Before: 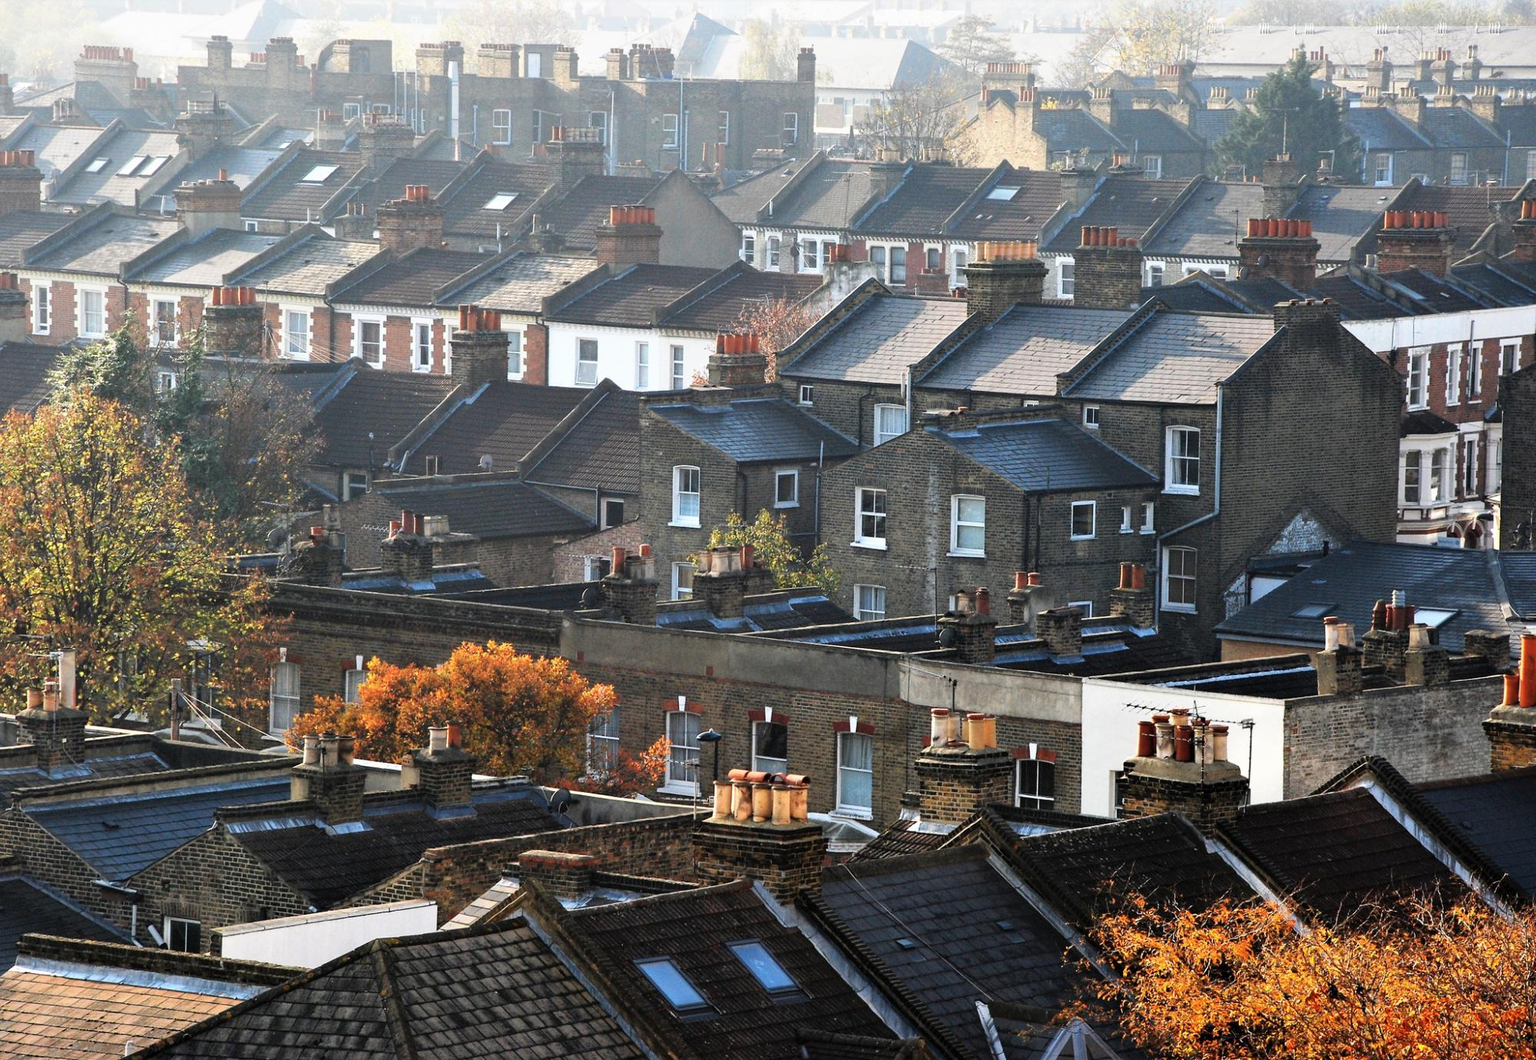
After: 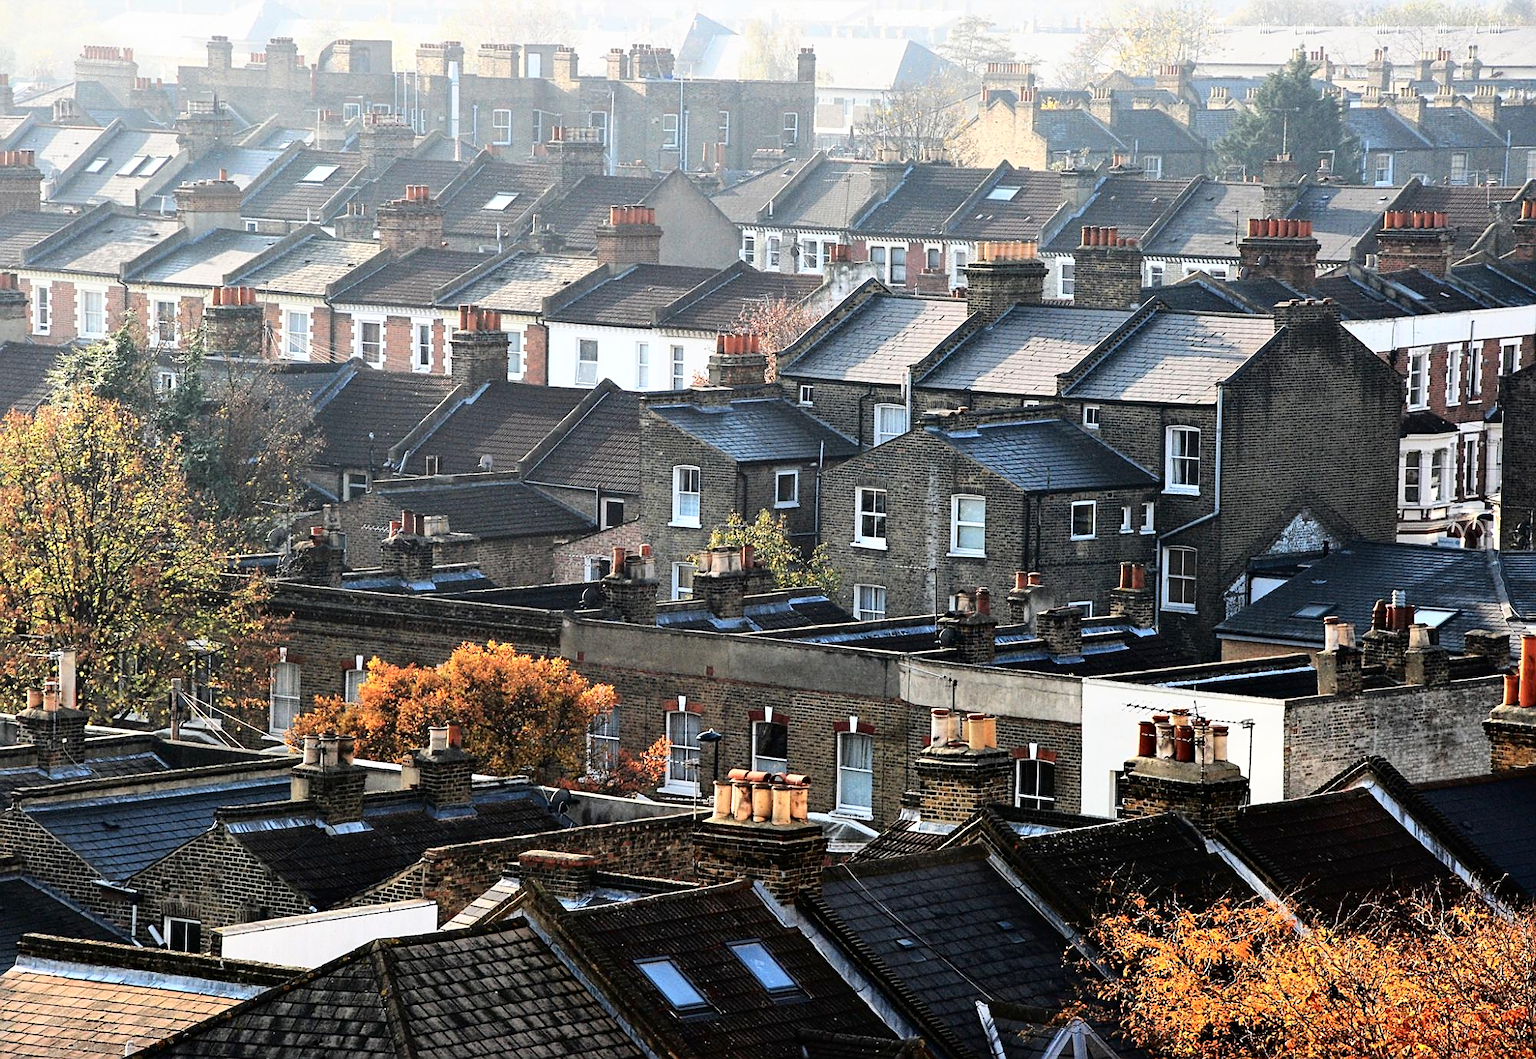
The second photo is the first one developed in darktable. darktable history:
tone curve: curves: ch0 [(0, 0) (0.003, 0.004) (0.011, 0.006) (0.025, 0.011) (0.044, 0.017) (0.069, 0.029) (0.1, 0.047) (0.136, 0.07) (0.177, 0.121) (0.224, 0.182) (0.277, 0.257) (0.335, 0.342) (0.399, 0.432) (0.468, 0.526) (0.543, 0.621) (0.623, 0.711) (0.709, 0.792) (0.801, 0.87) (0.898, 0.951) (1, 1)], color space Lab, independent channels, preserve colors none
sharpen: on, module defaults
